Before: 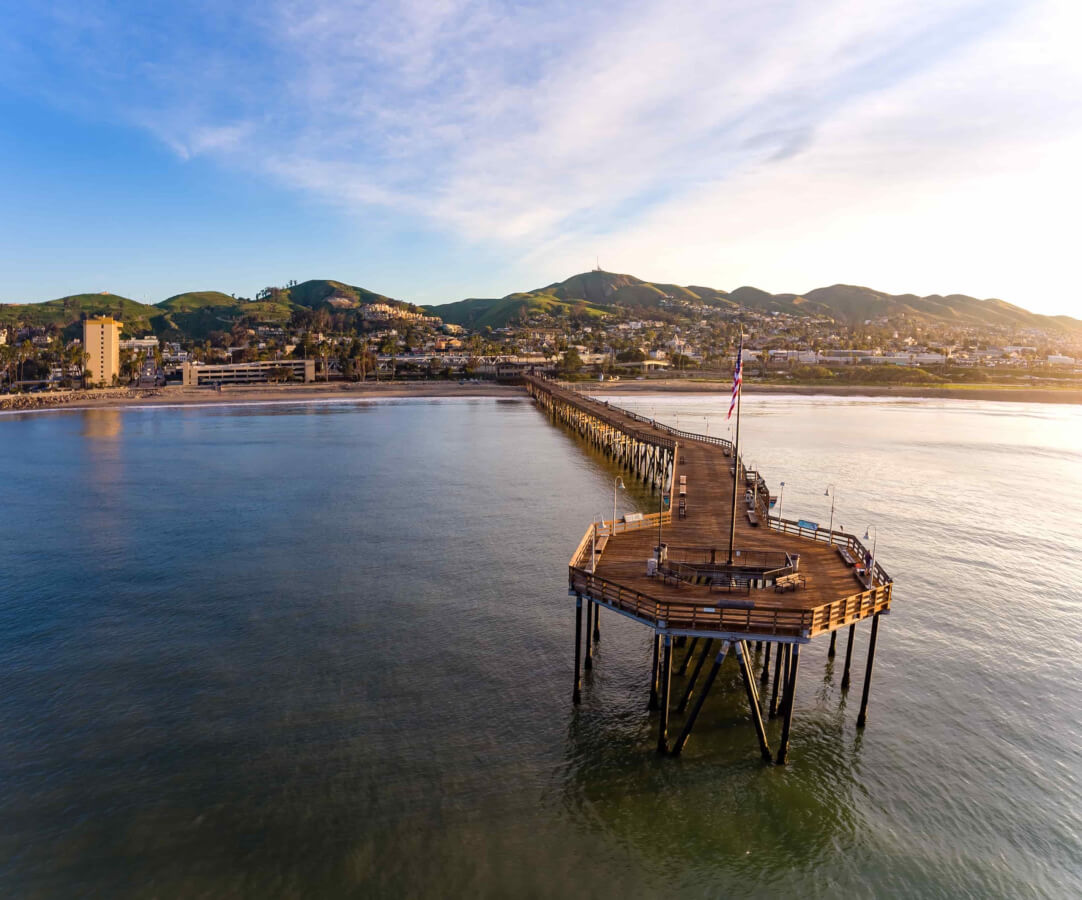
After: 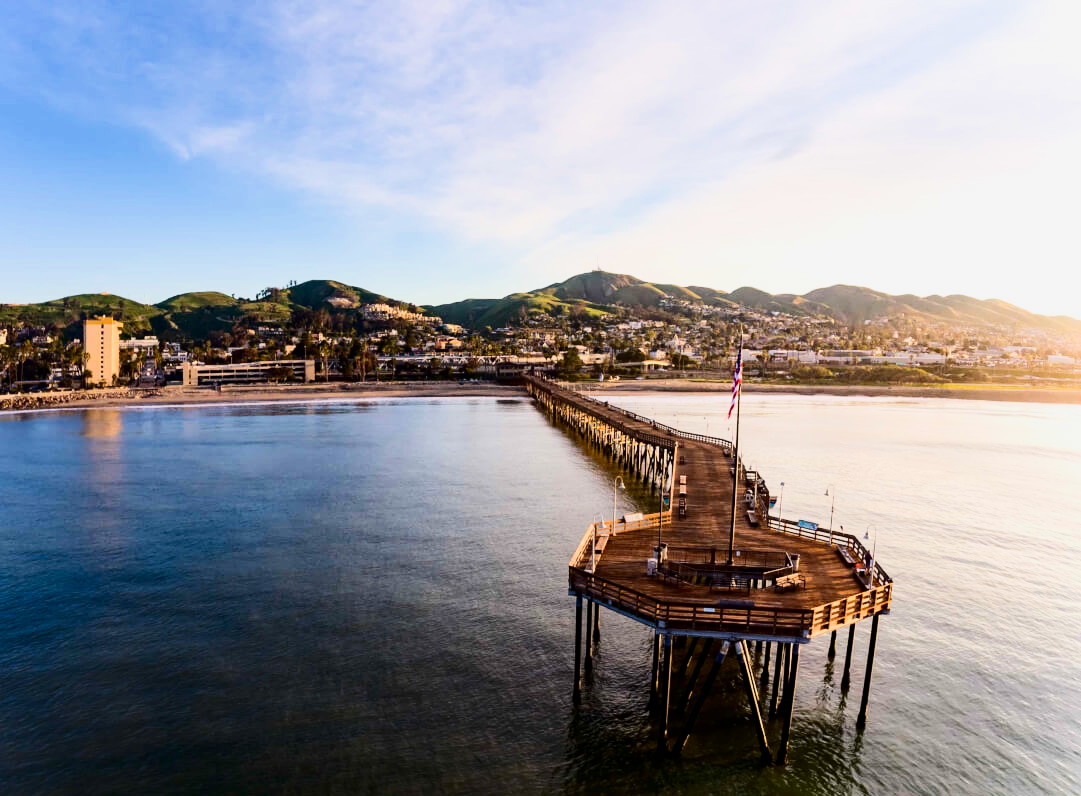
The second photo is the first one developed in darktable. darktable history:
filmic rgb: black relative exposure -7.5 EV, white relative exposure 5 EV, hardness 3.31, contrast 1.3, contrast in shadows safe
contrast brightness saturation: contrast 0.2, brightness -0.11, saturation 0.1
exposure: exposure 0.64 EV, compensate highlight preservation false
crop and rotate: top 0%, bottom 11.49%
